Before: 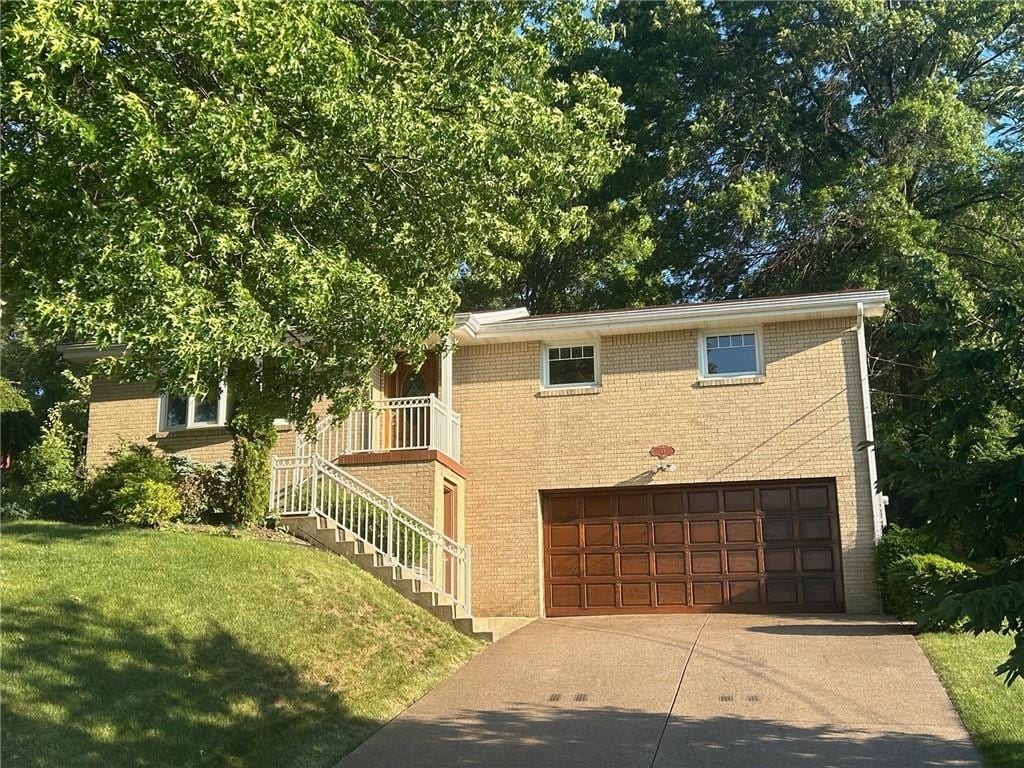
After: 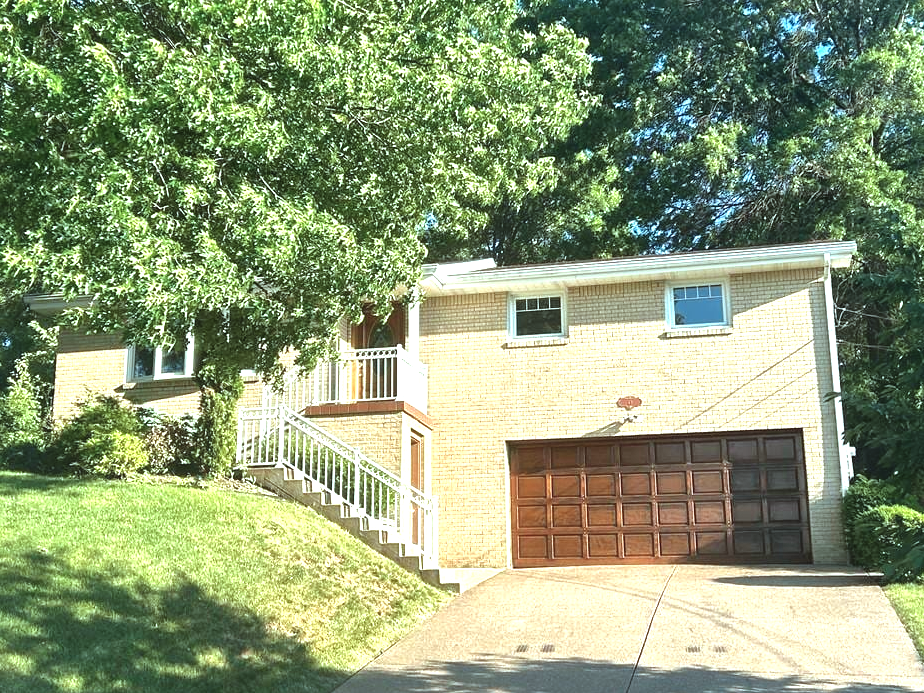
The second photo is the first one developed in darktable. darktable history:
exposure: black level correction -0.005, exposure 1.002 EV, compensate highlight preservation false
local contrast: mode bilateral grid, contrast 20, coarseness 50, detail 171%, midtone range 0.2
crop: left 3.305%, top 6.436%, right 6.389%, bottom 3.258%
color correction: highlights a* -10.04, highlights b* -10.37
